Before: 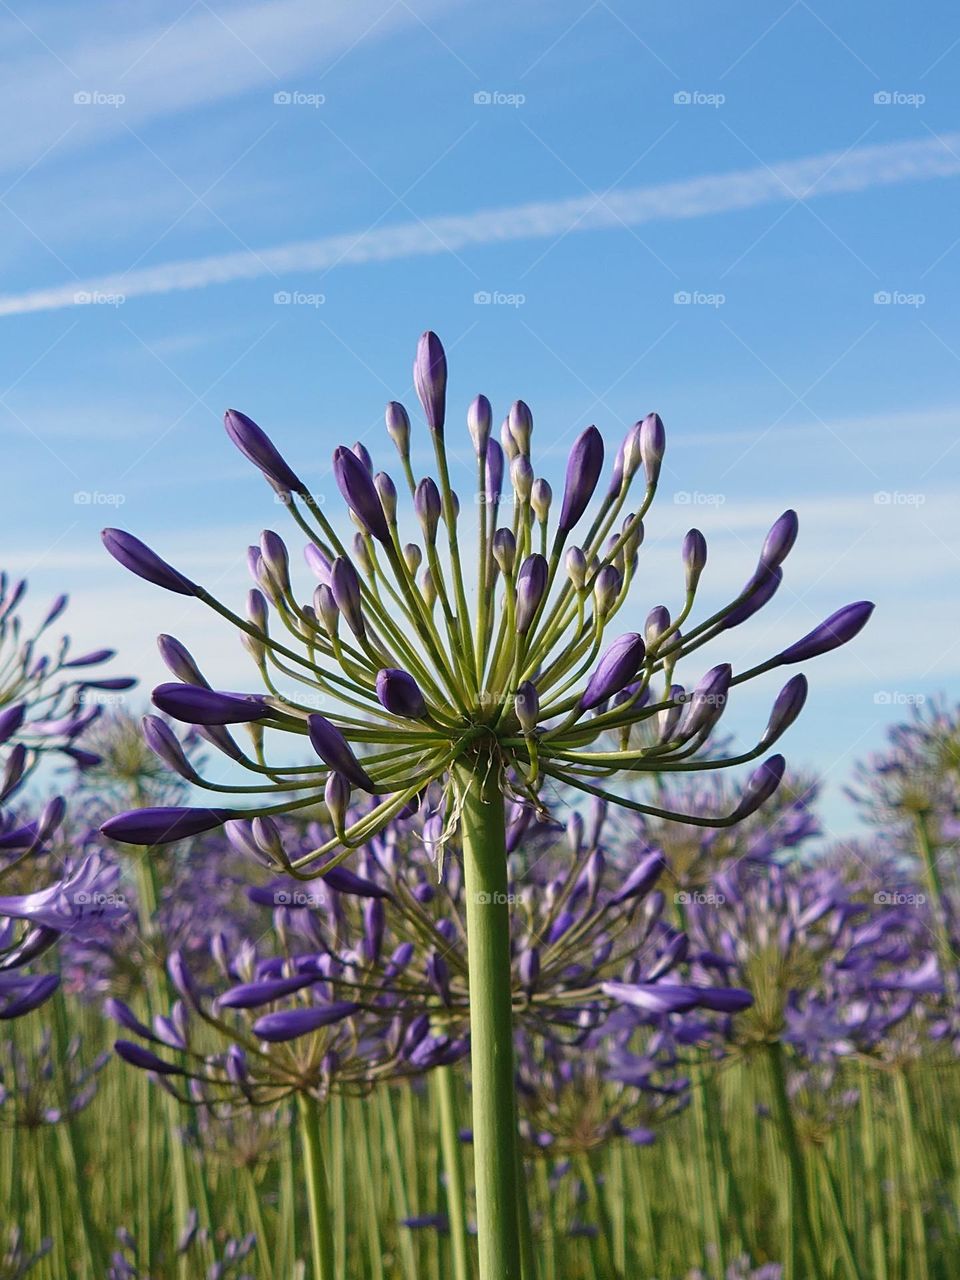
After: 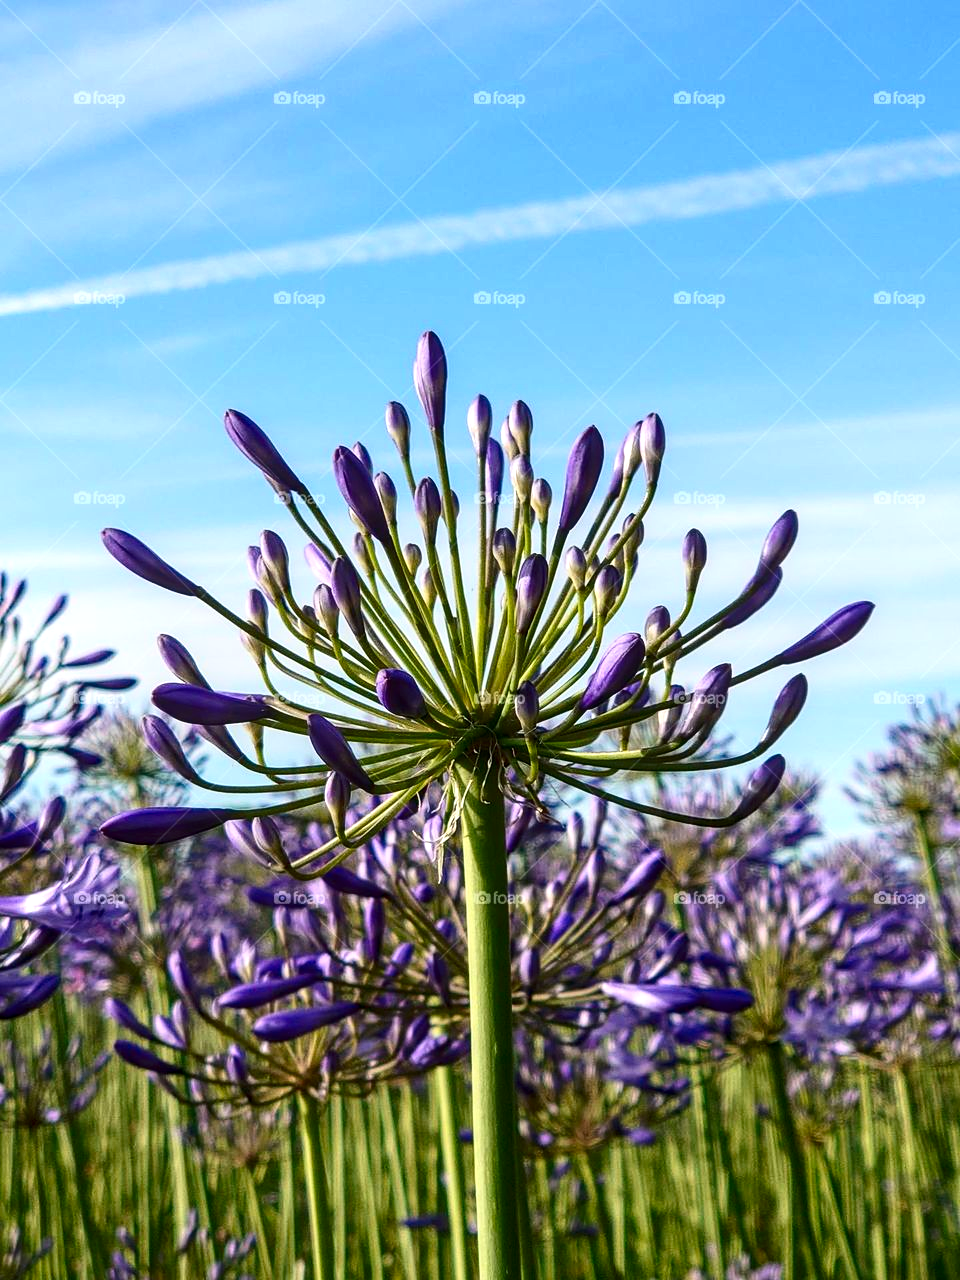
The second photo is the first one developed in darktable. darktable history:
exposure: exposure 0.439 EV, compensate exposure bias true, compensate highlight preservation false
local contrast: detail 130%
contrast brightness saturation: contrast 0.206, brightness -0.108, saturation 0.209
